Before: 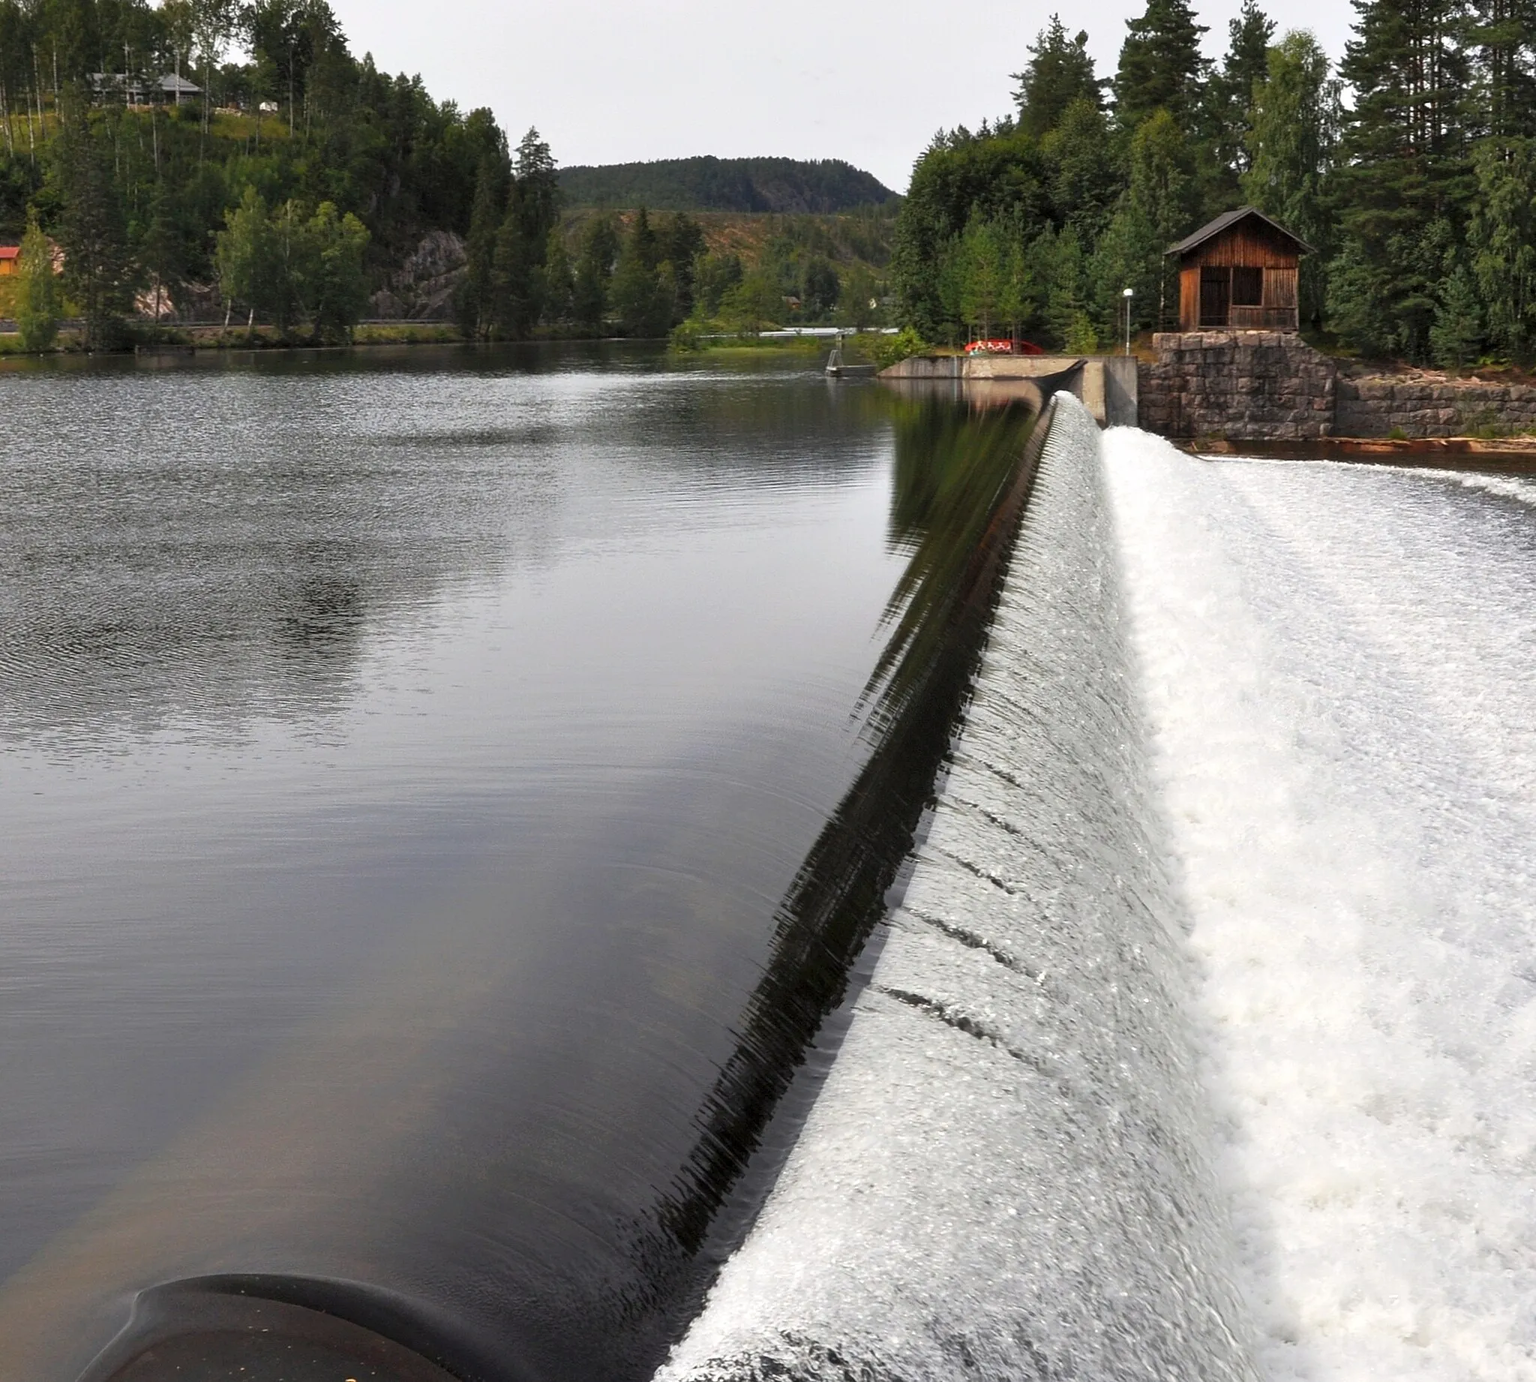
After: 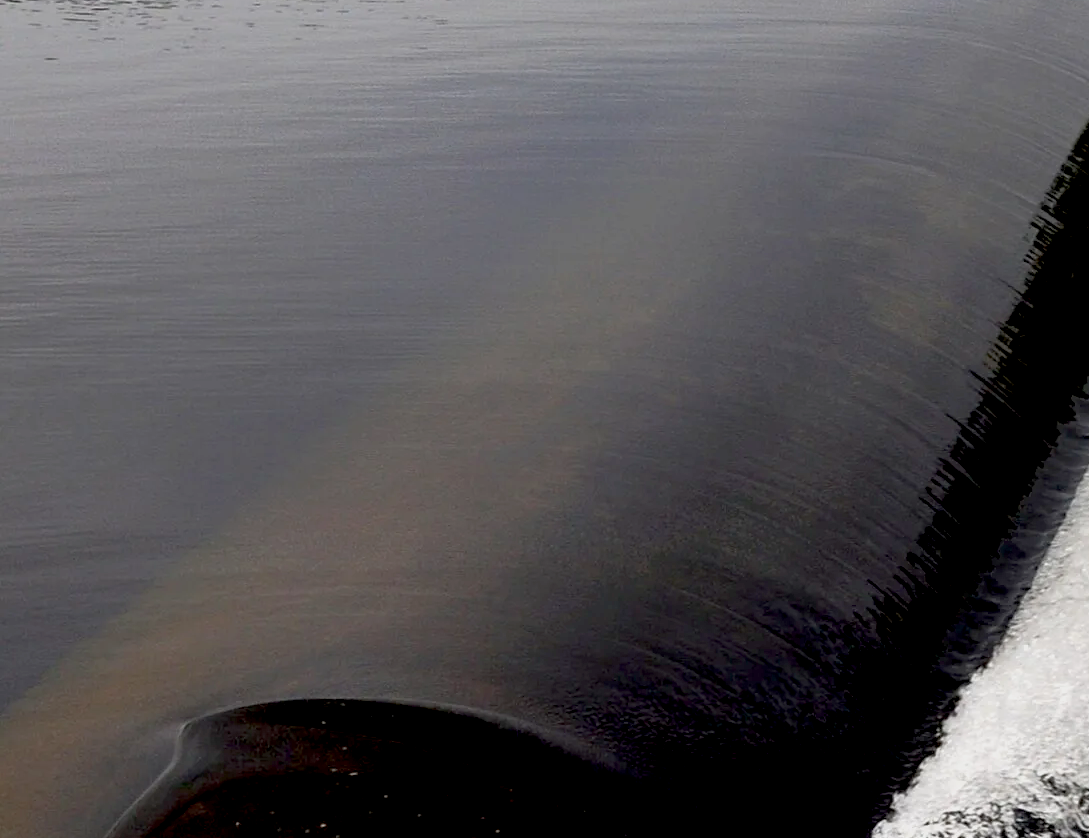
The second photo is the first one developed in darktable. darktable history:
exposure: black level correction 0.045, exposure -0.23 EV, compensate highlight preservation false
crop and rotate: top 54.281%, right 46.788%, bottom 0.187%
